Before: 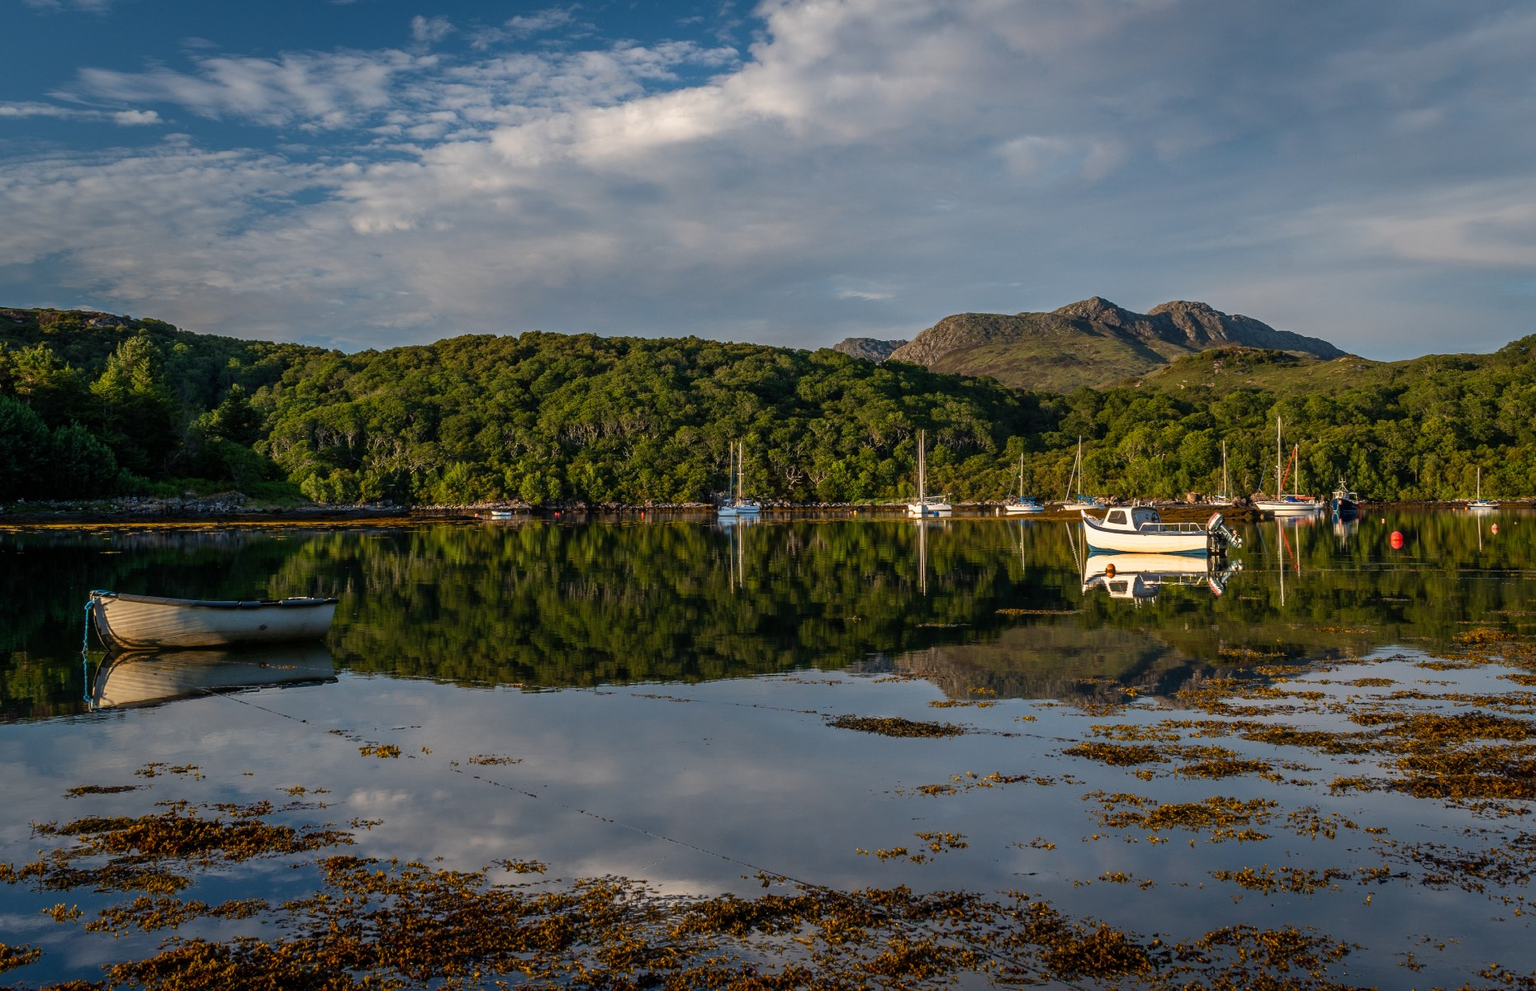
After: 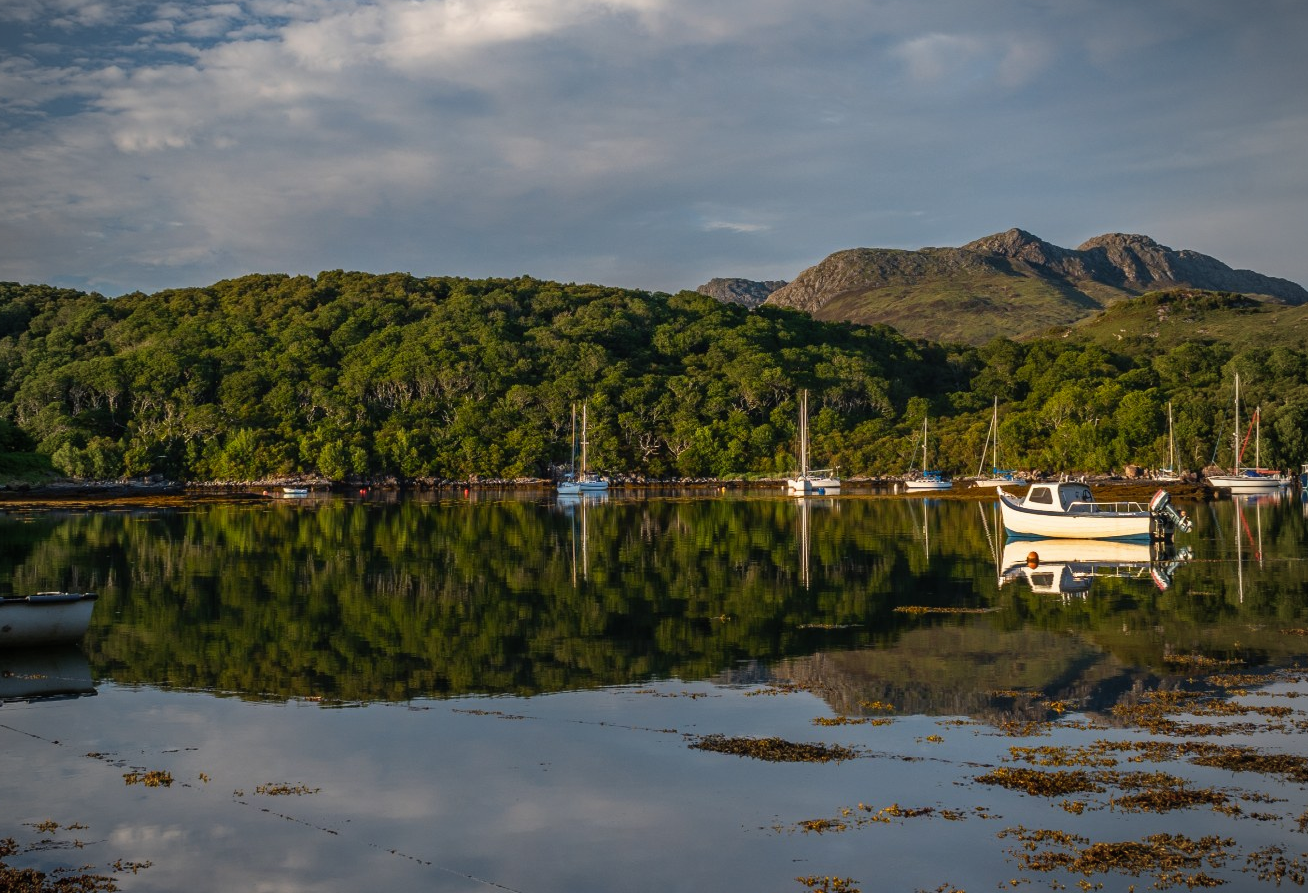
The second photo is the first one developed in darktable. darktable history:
crop and rotate: left 16.815%, top 10.918%, right 12.839%, bottom 14.64%
vignetting: fall-off start 74.44%, fall-off radius 65.45%
local contrast: mode bilateral grid, contrast 99, coarseness 99, detail 91%, midtone range 0.2
